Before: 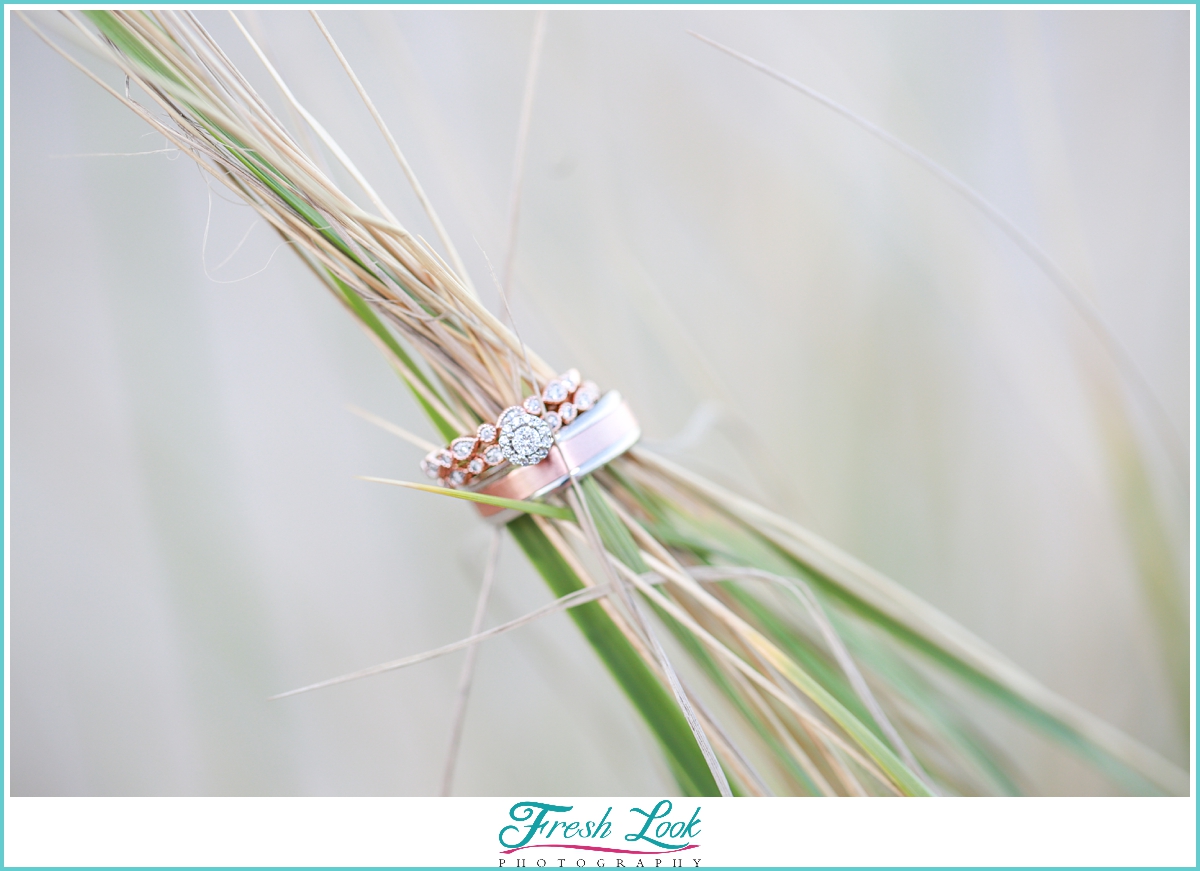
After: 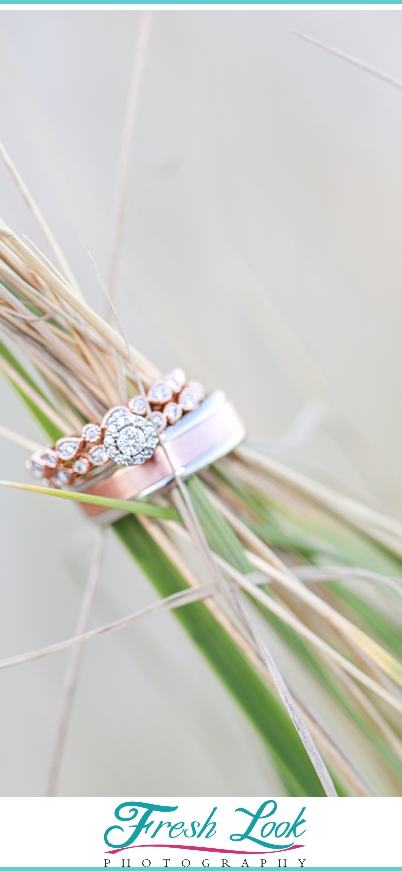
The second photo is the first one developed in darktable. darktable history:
crop: left 32.948%, right 33.504%
